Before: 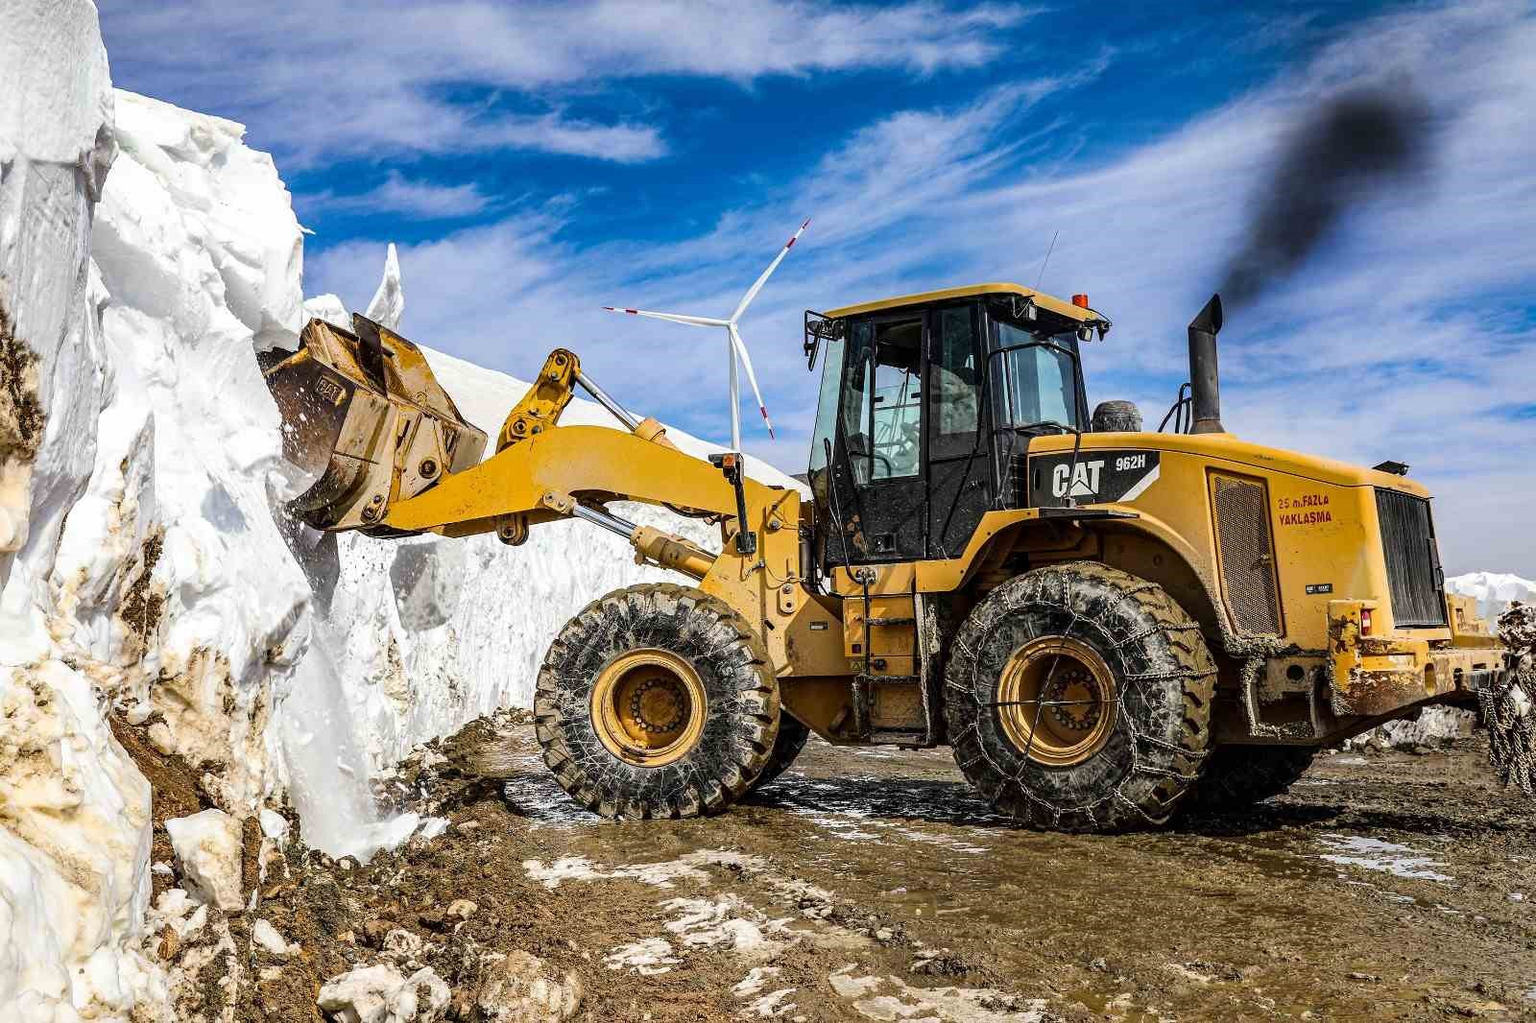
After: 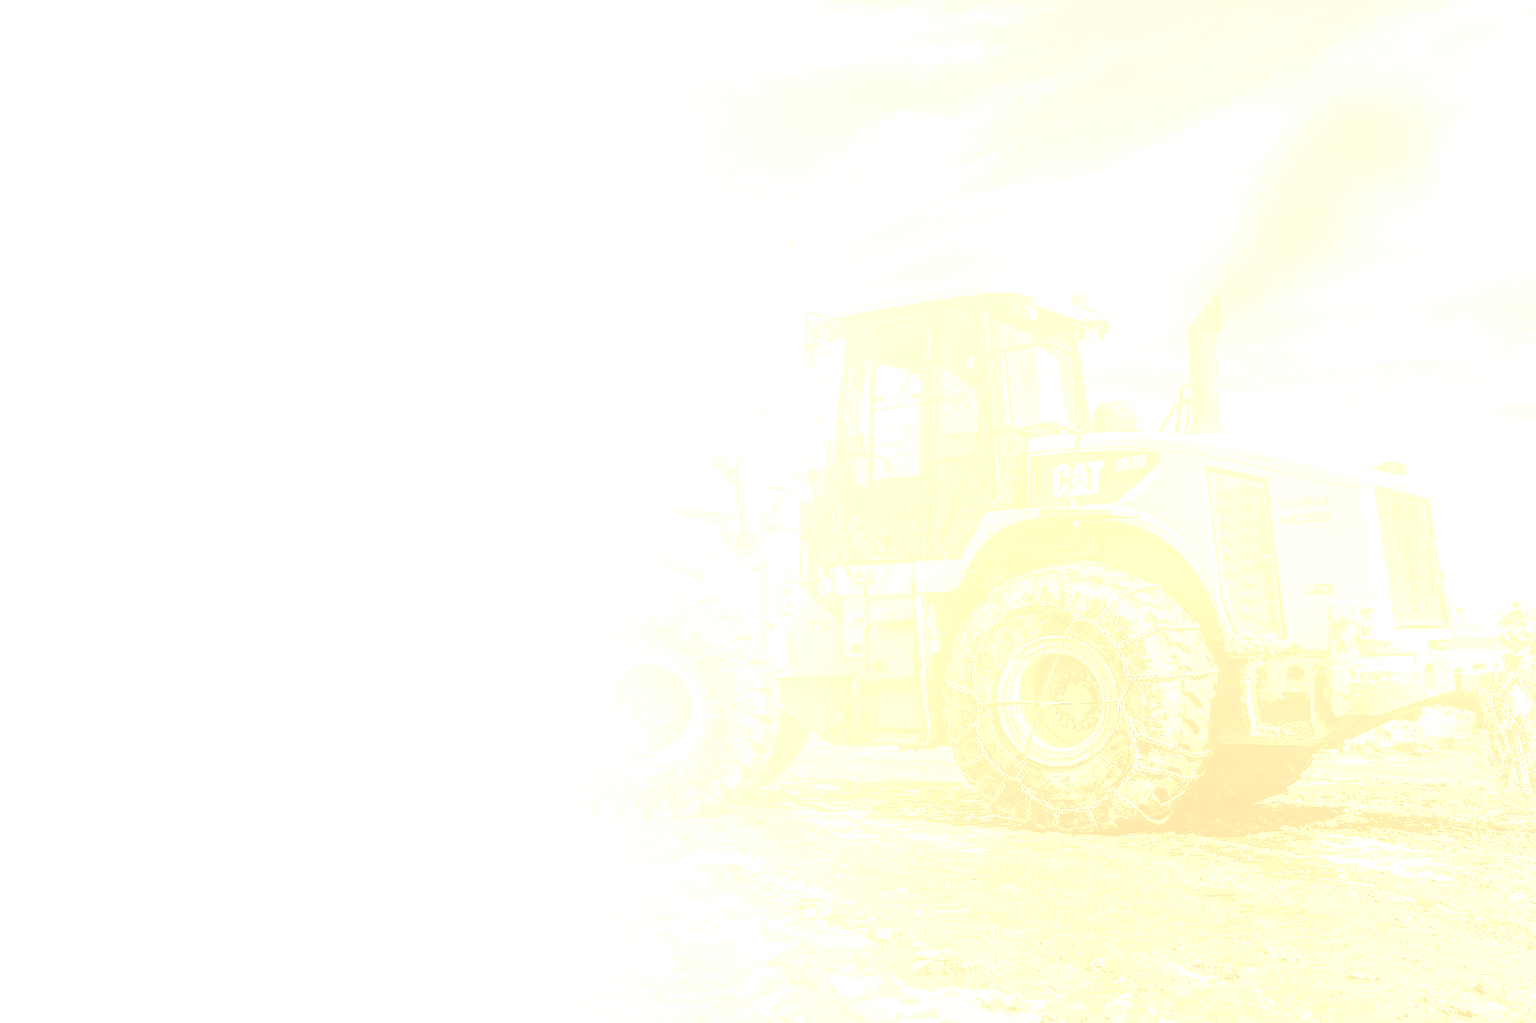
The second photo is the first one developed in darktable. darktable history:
bloom: size 70%, threshold 25%, strength 70%
color balance rgb: linear chroma grading › global chroma 42%, perceptual saturation grading › global saturation 42%, global vibrance 33%
colorize: hue 36°, source mix 100%
